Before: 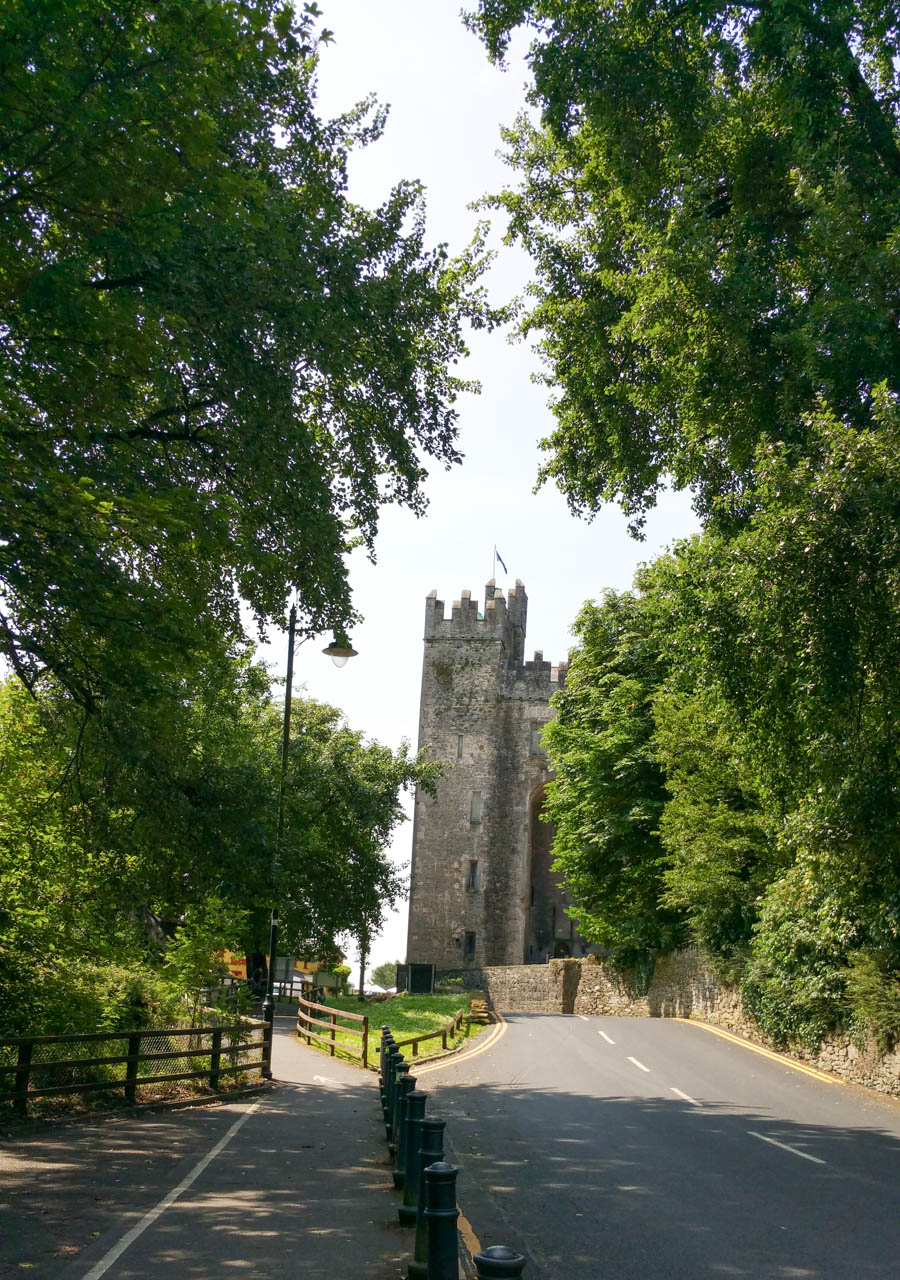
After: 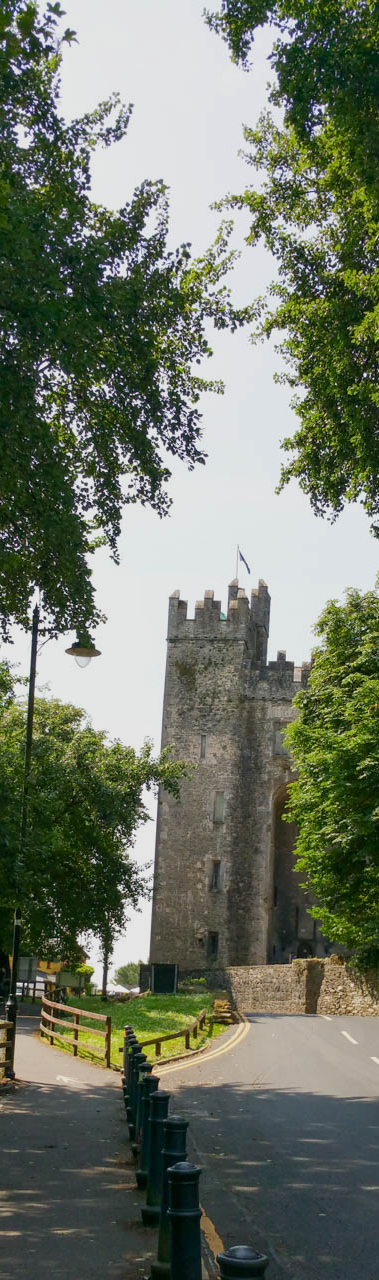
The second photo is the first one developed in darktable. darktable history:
crop: left 28.583%, right 29.231%
shadows and highlights: radius 121.13, shadows 21.4, white point adjustment -9.72, highlights -14.39, soften with gaussian
color balance: on, module defaults
